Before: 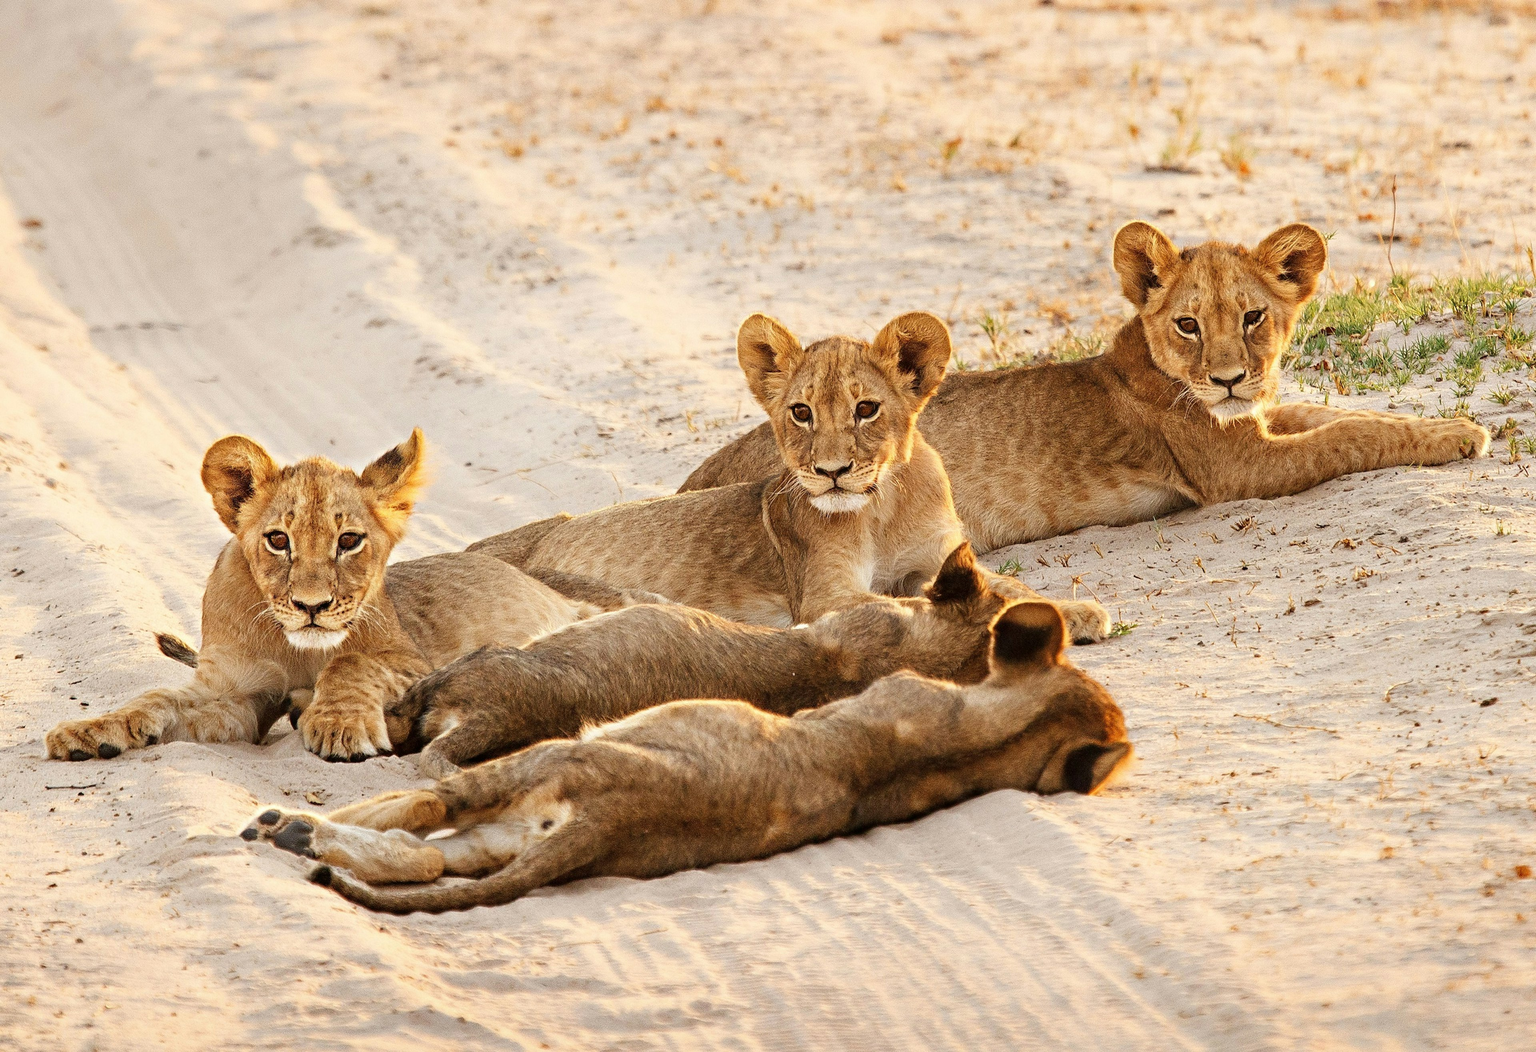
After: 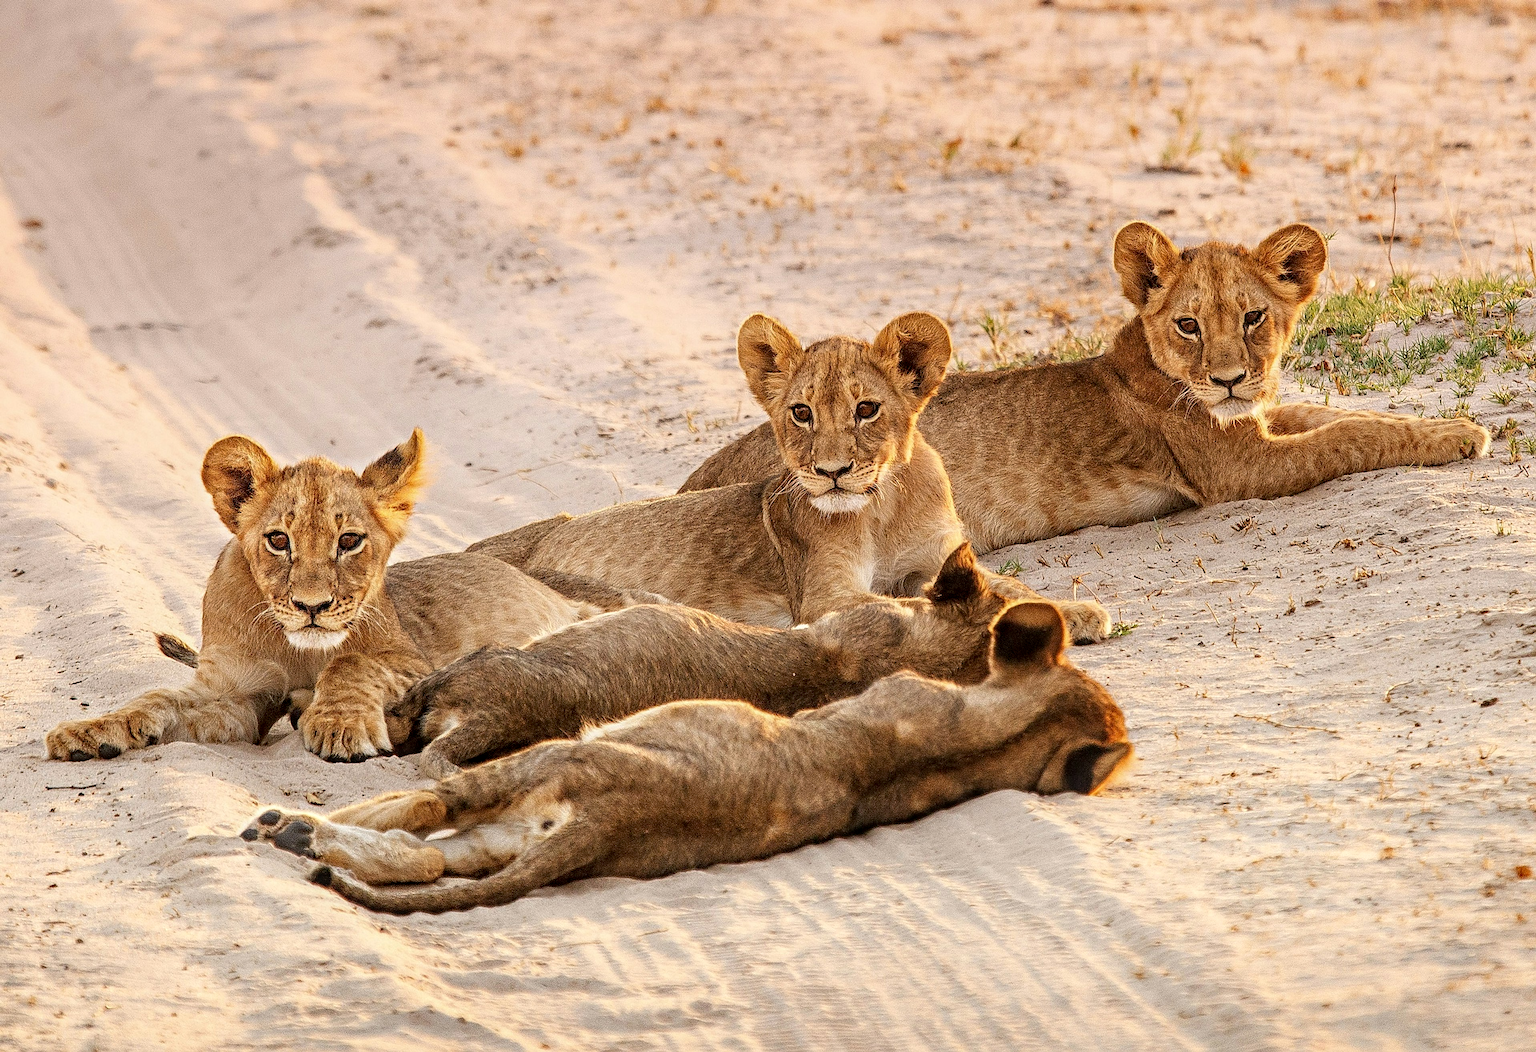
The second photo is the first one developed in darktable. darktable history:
graduated density: density 0.38 EV, hardness 21%, rotation -6.11°, saturation 32%
local contrast: on, module defaults
sharpen: on, module defaults
